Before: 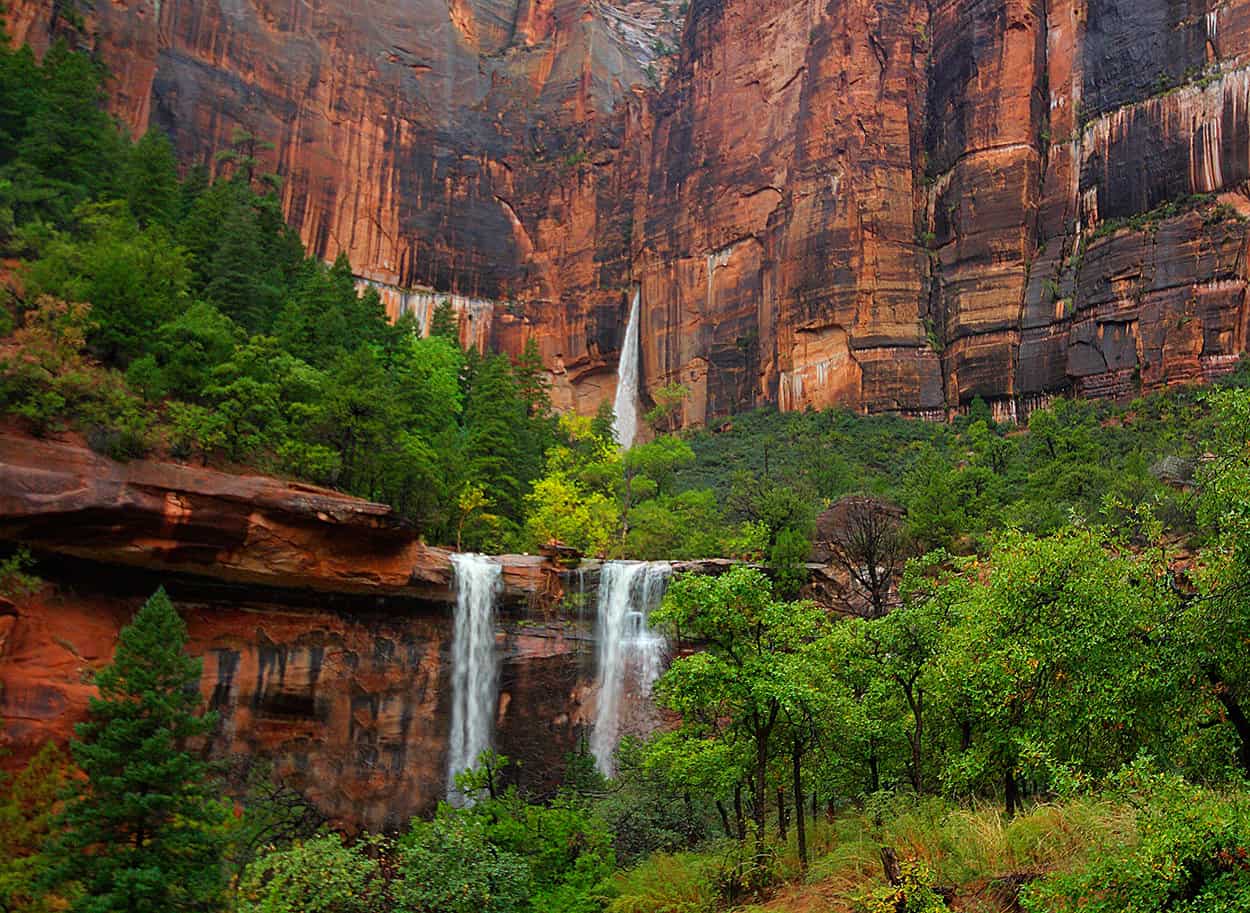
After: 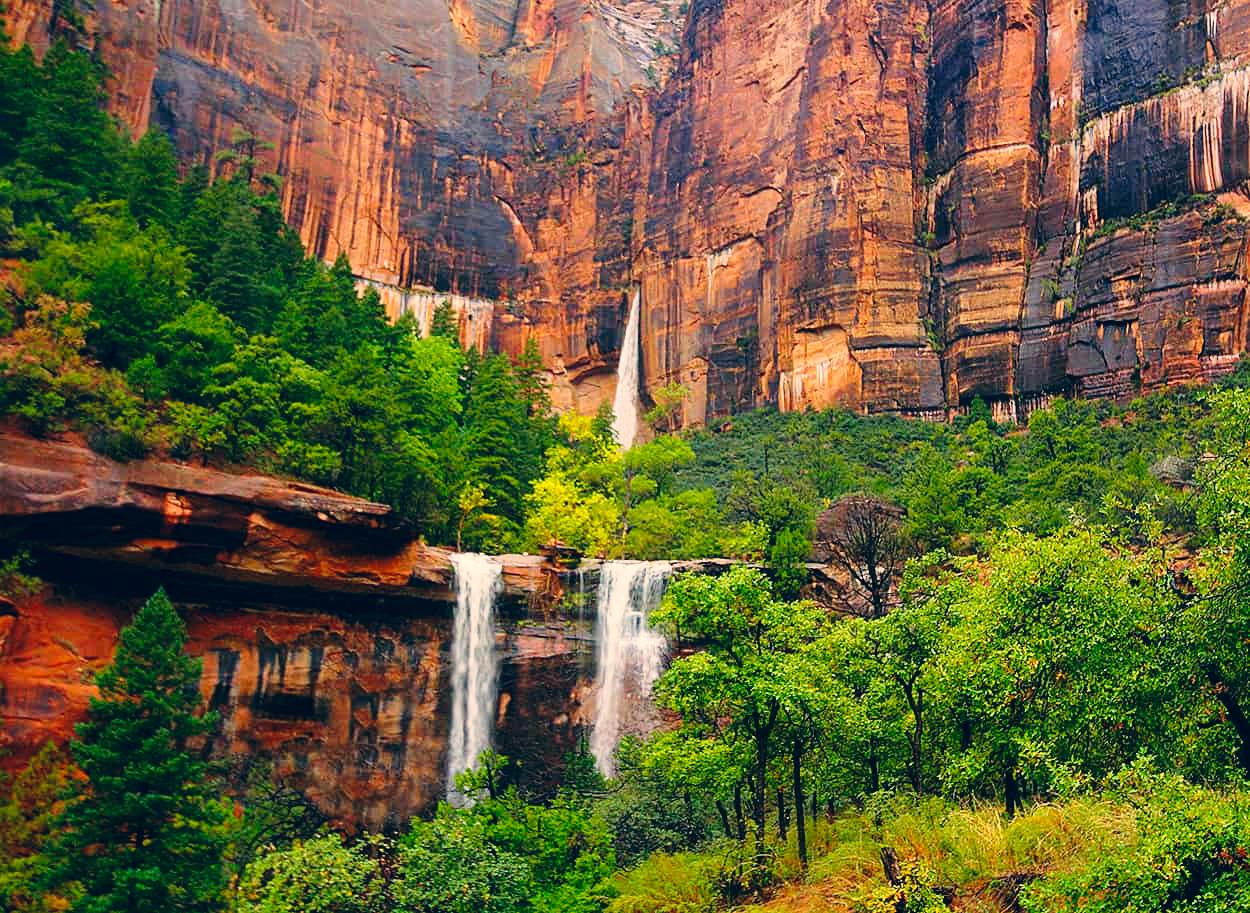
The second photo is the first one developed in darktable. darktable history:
color correction: highlights a* 10.32, highlights b* 14.66, shadows a* -9.59, shadows b* -15.02
base curve: curves: ch0 [(0, 0) (0.028, 0.03) (0.121, 0.232) (0.46, 0.748) (0.859, 0.968) (1, 1)], preserve colors none
